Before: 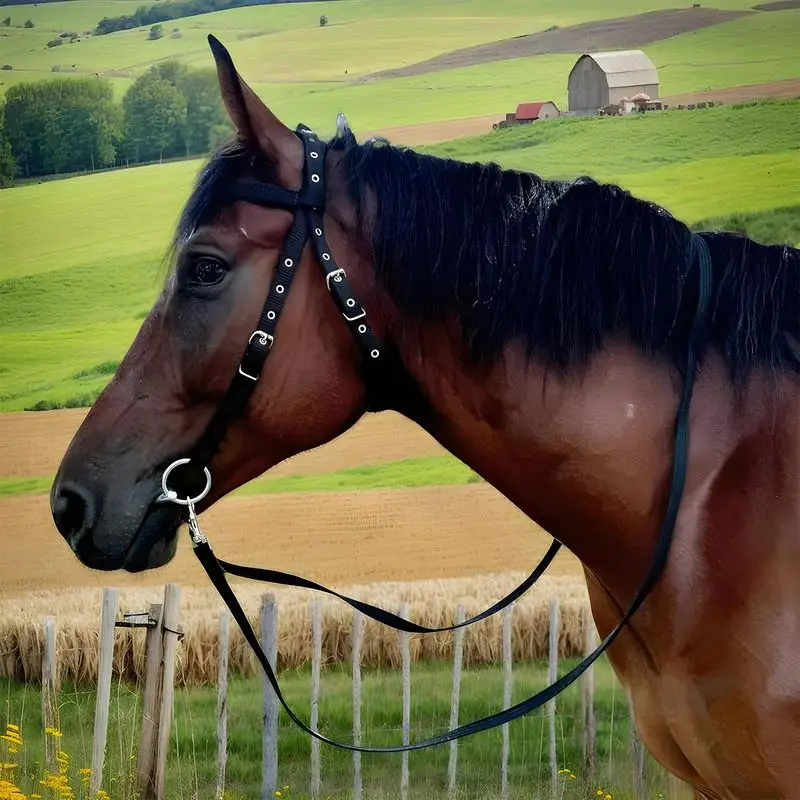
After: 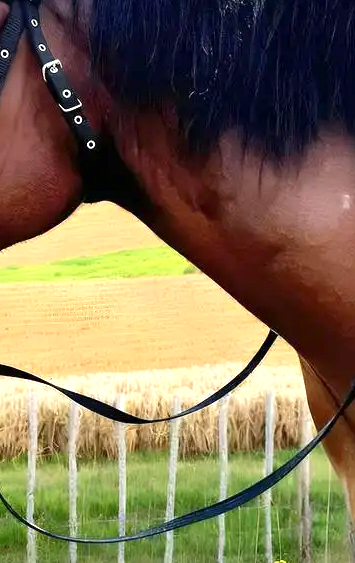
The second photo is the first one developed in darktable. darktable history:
crop: left 35.541%, top 26.237%, right 20.026%, bottom 3.381%
exposure: exposure 0.996 EV, compensate highlight preservation false
